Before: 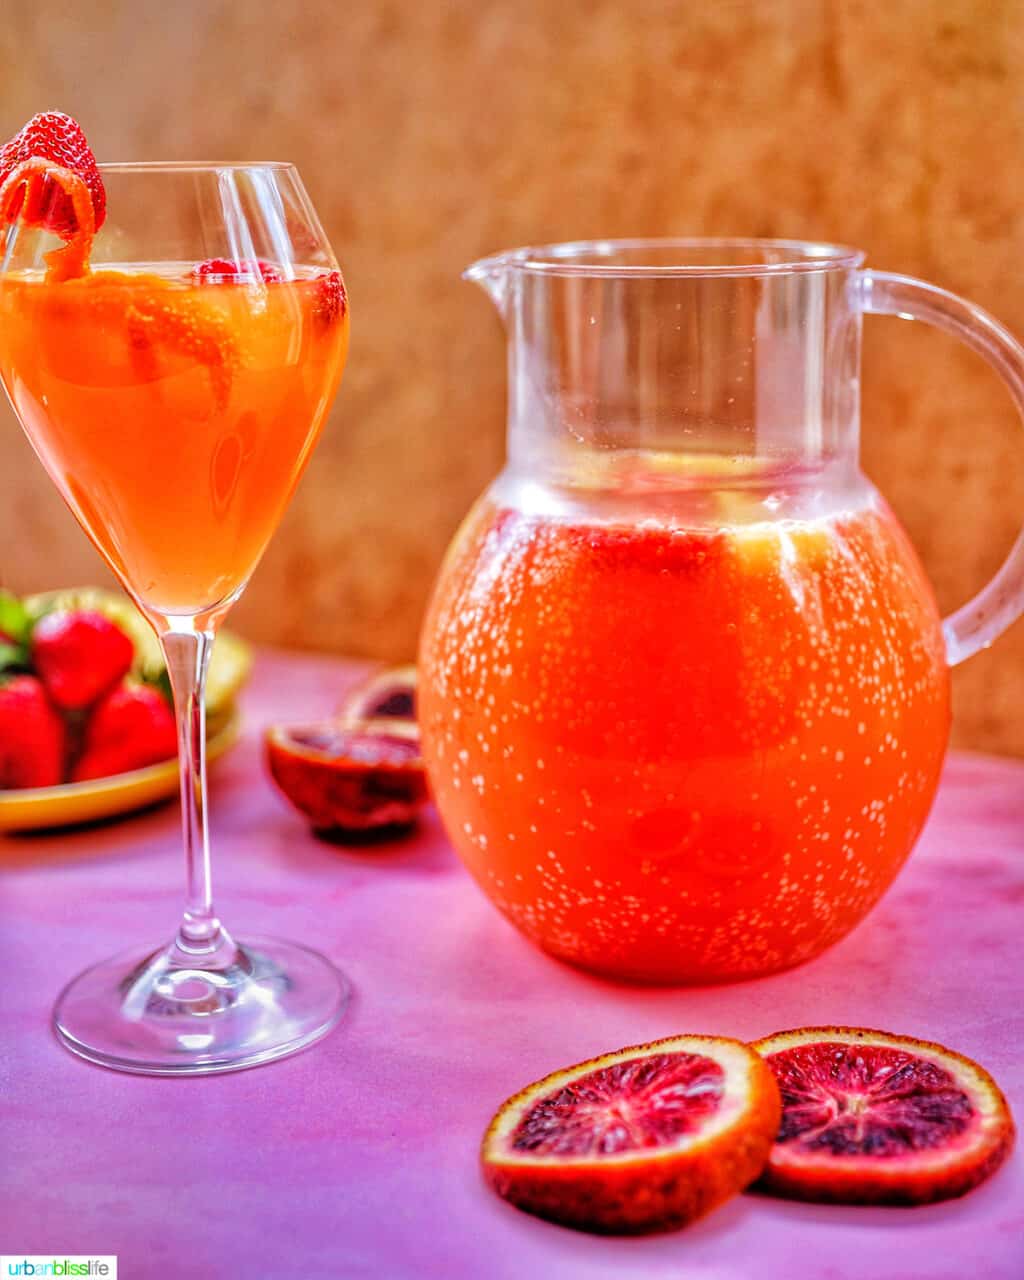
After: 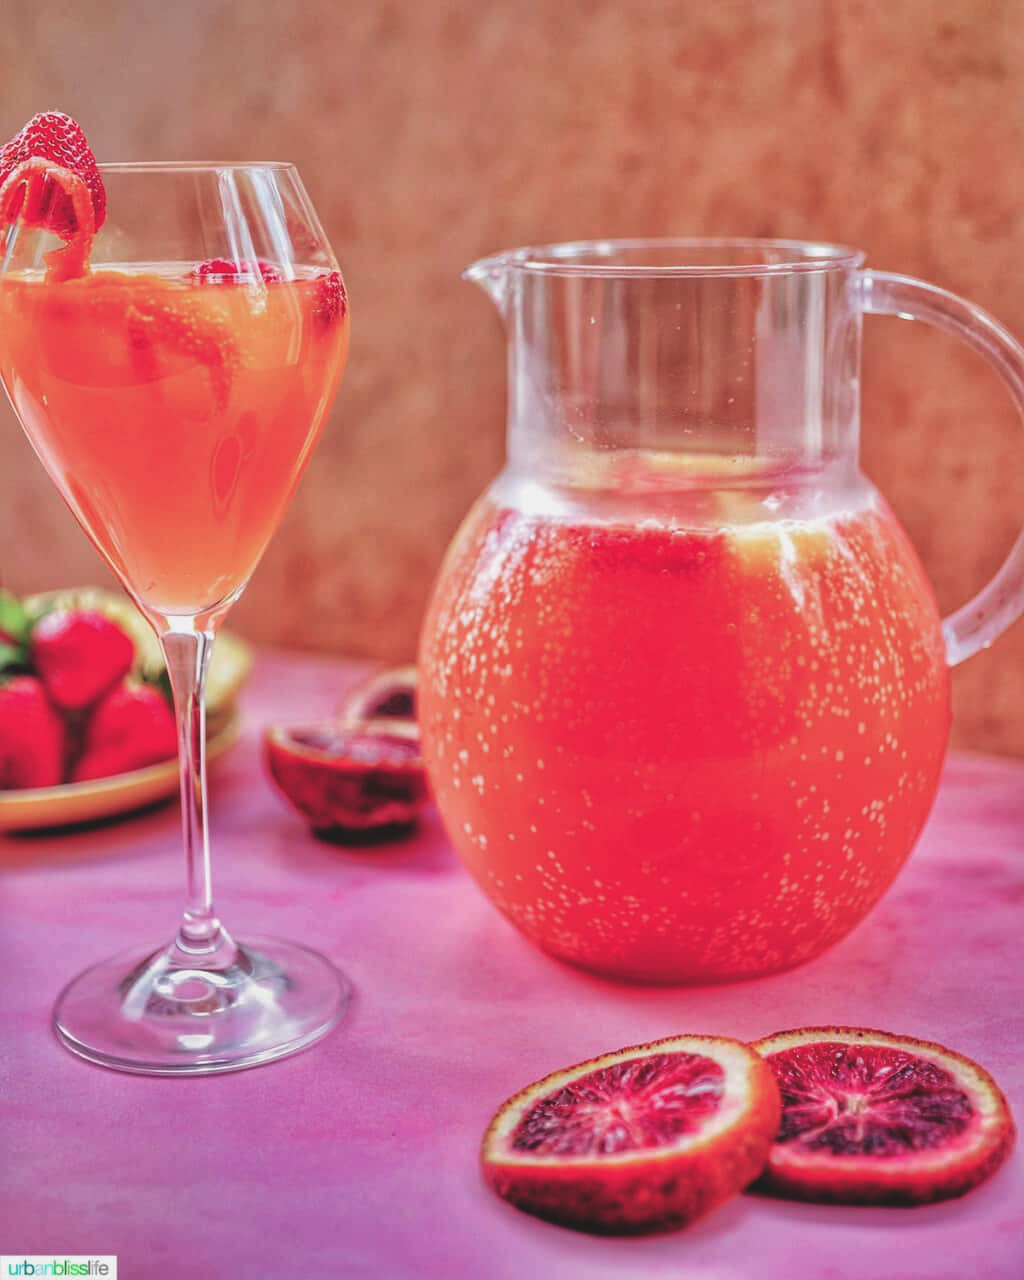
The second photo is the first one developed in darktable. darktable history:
color contrast: blue-yellow contrast 0.62
shadows and highlights: shadows 52.34, highlights -28.23, soften with gaussian
exposure: black level correction -0.014, exposure -0.193 EV, compensate highlight preservation false
